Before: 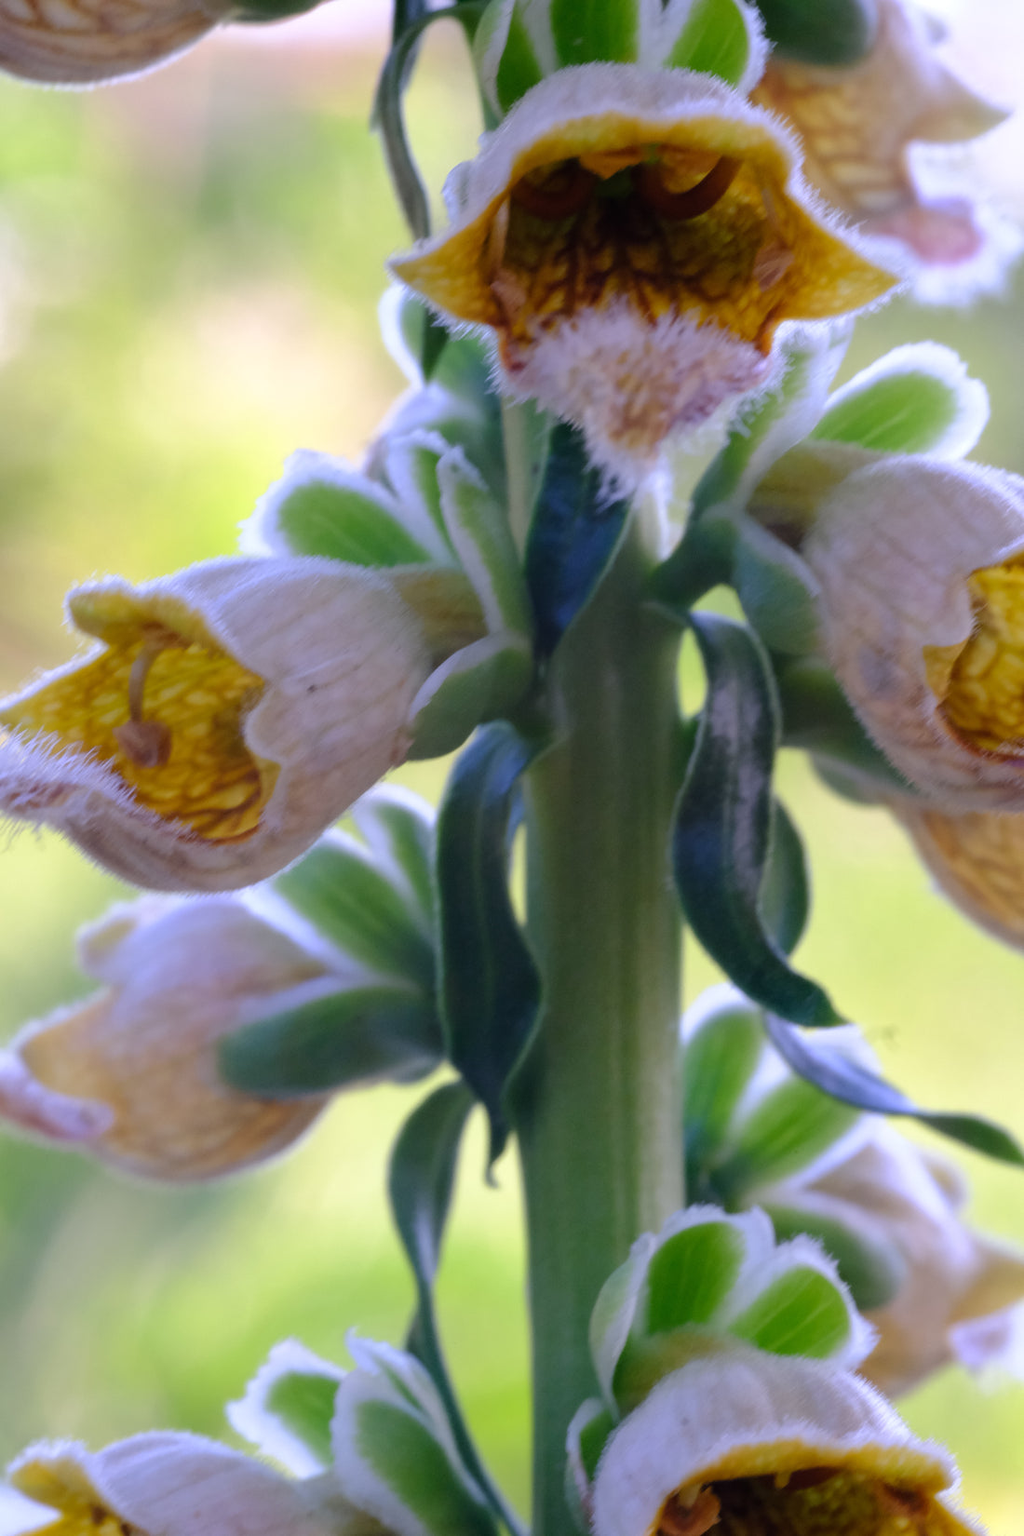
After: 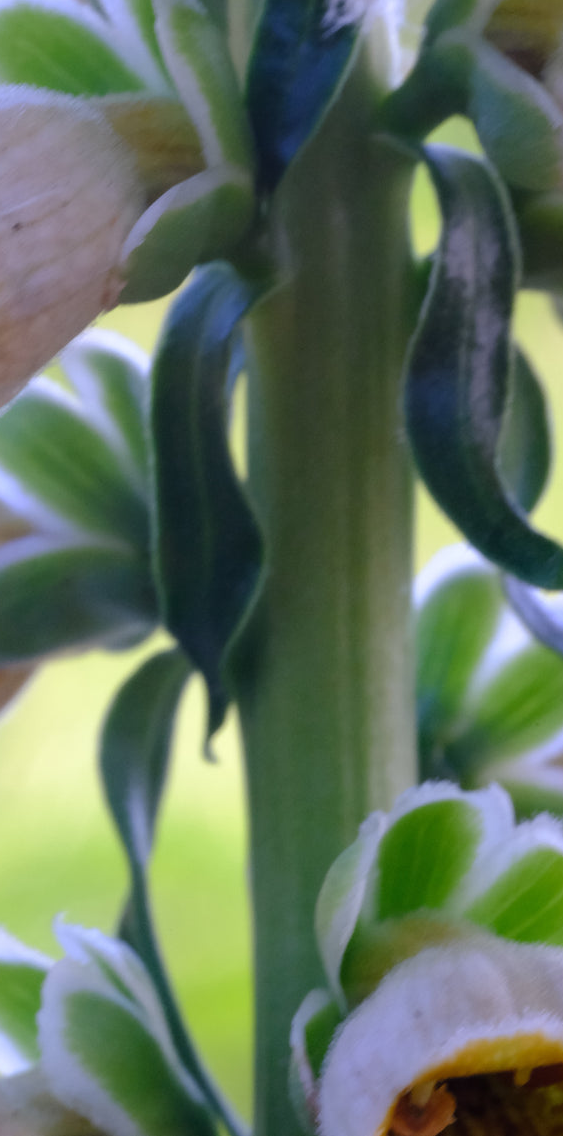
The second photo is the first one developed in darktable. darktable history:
crop and rotate: left 28.941%, top 31.146%, right 19.82%
